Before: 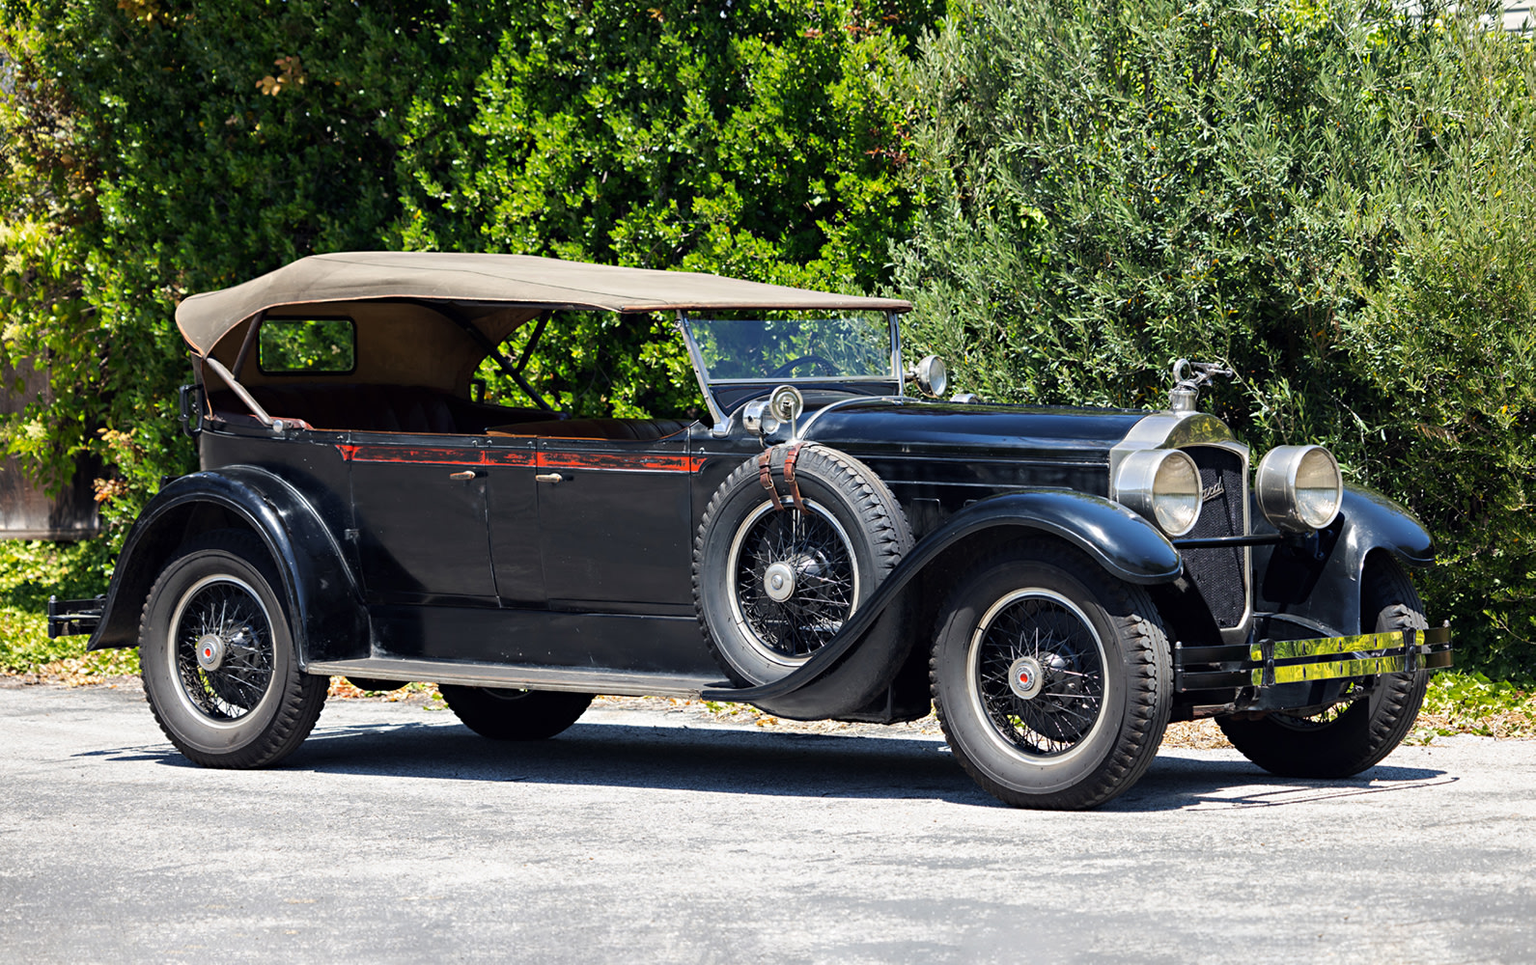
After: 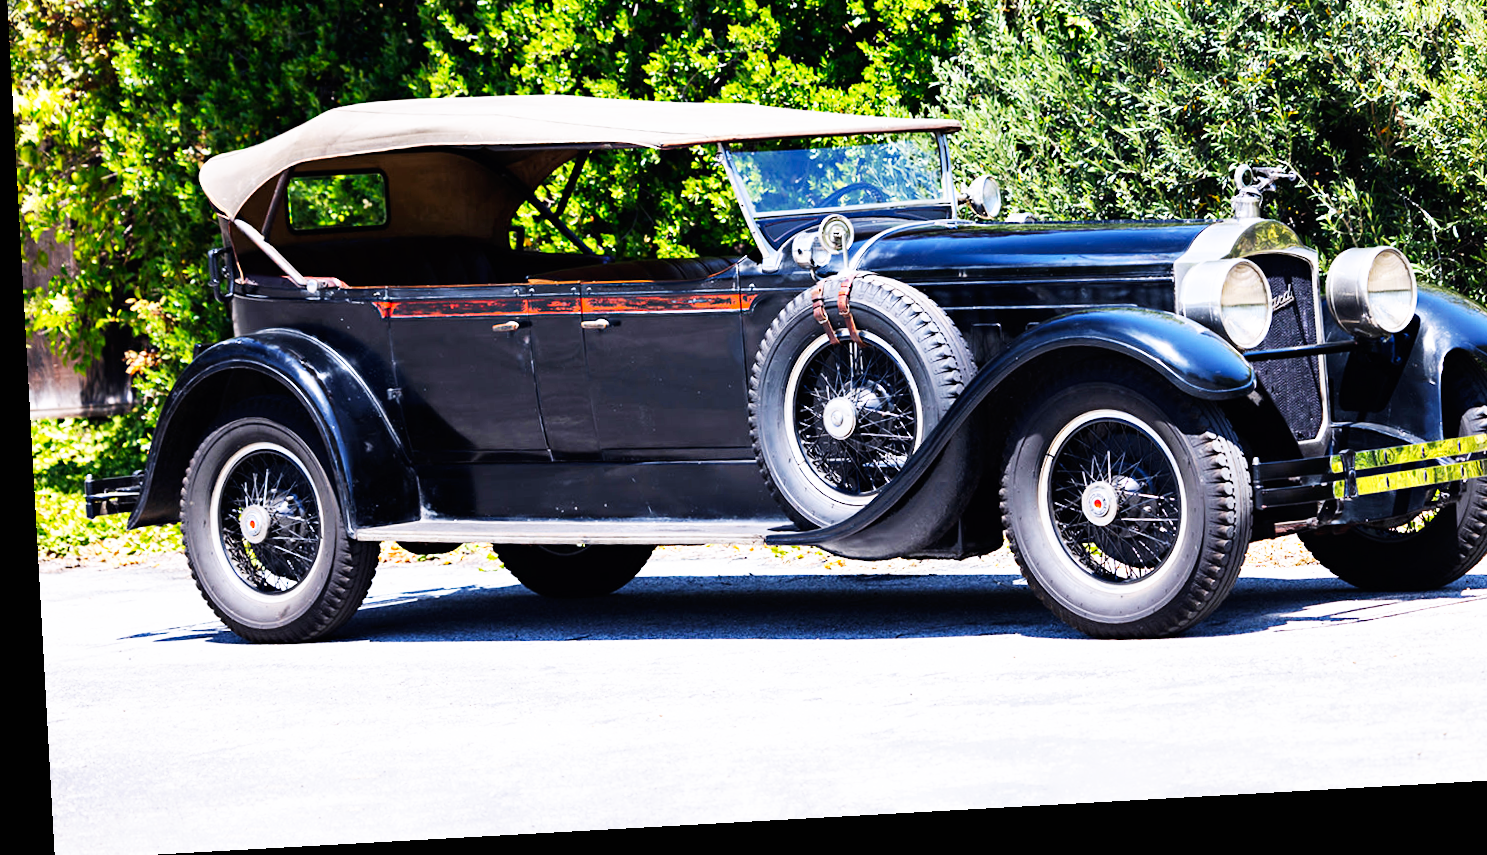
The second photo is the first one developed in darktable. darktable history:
white balance: red 1.004, blue 1.096
crop: top 20.916%, right 9.437%, bottom 0.316%
base curve: curves: ch0 [(0, 0) (0.007, 0.004) (0.027, 0.03) (0.046, 0.07) (0.207, 0.54) (0.442, 0.872) (0.673, 0.972) (1, 1)], preserve colors none
rotate and perspective: rotation -3.18°, automatic cropping off
